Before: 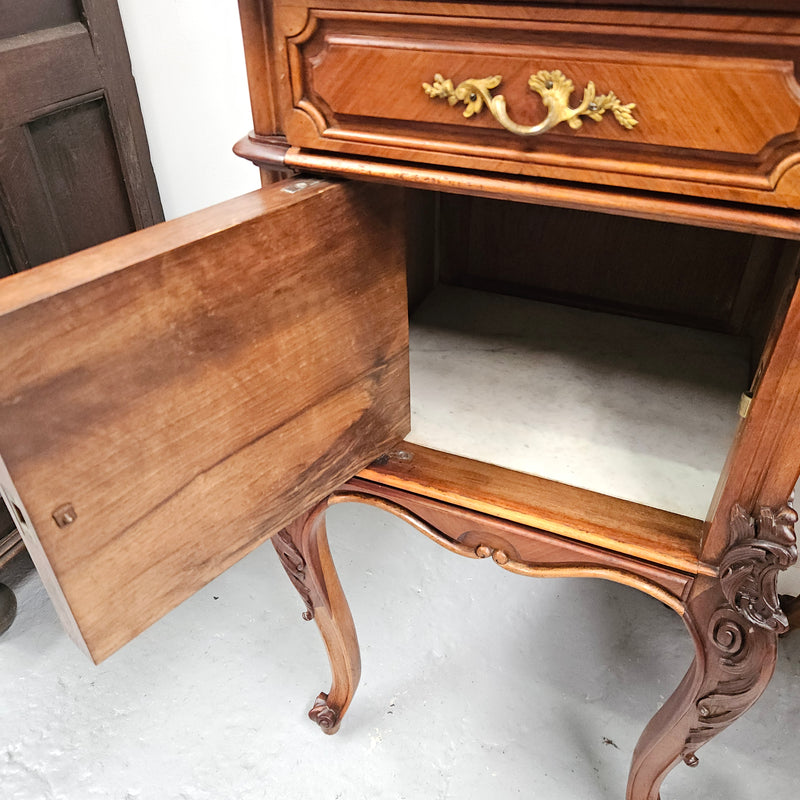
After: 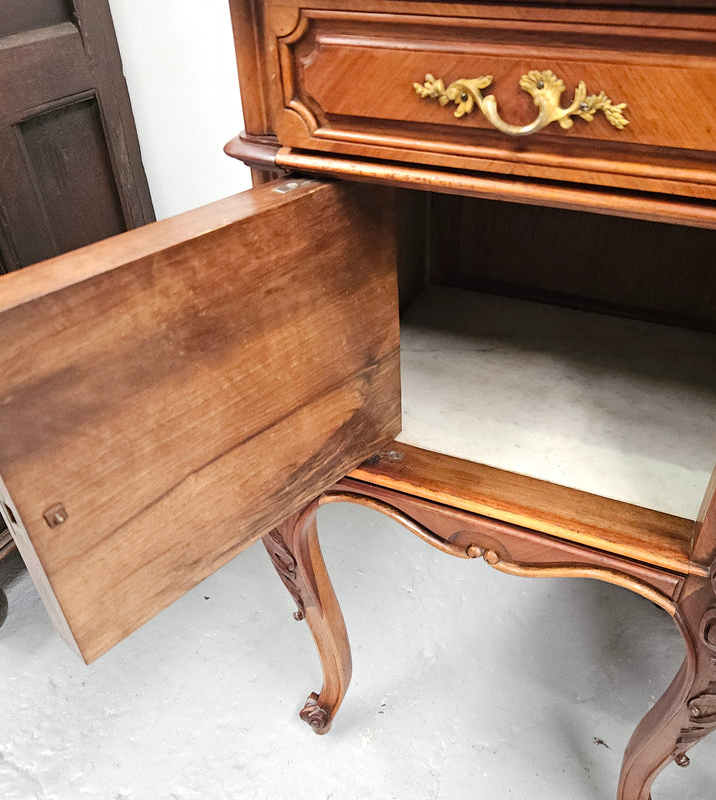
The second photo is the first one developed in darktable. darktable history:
crop and rotate: left 1.336%, right 9.039%
